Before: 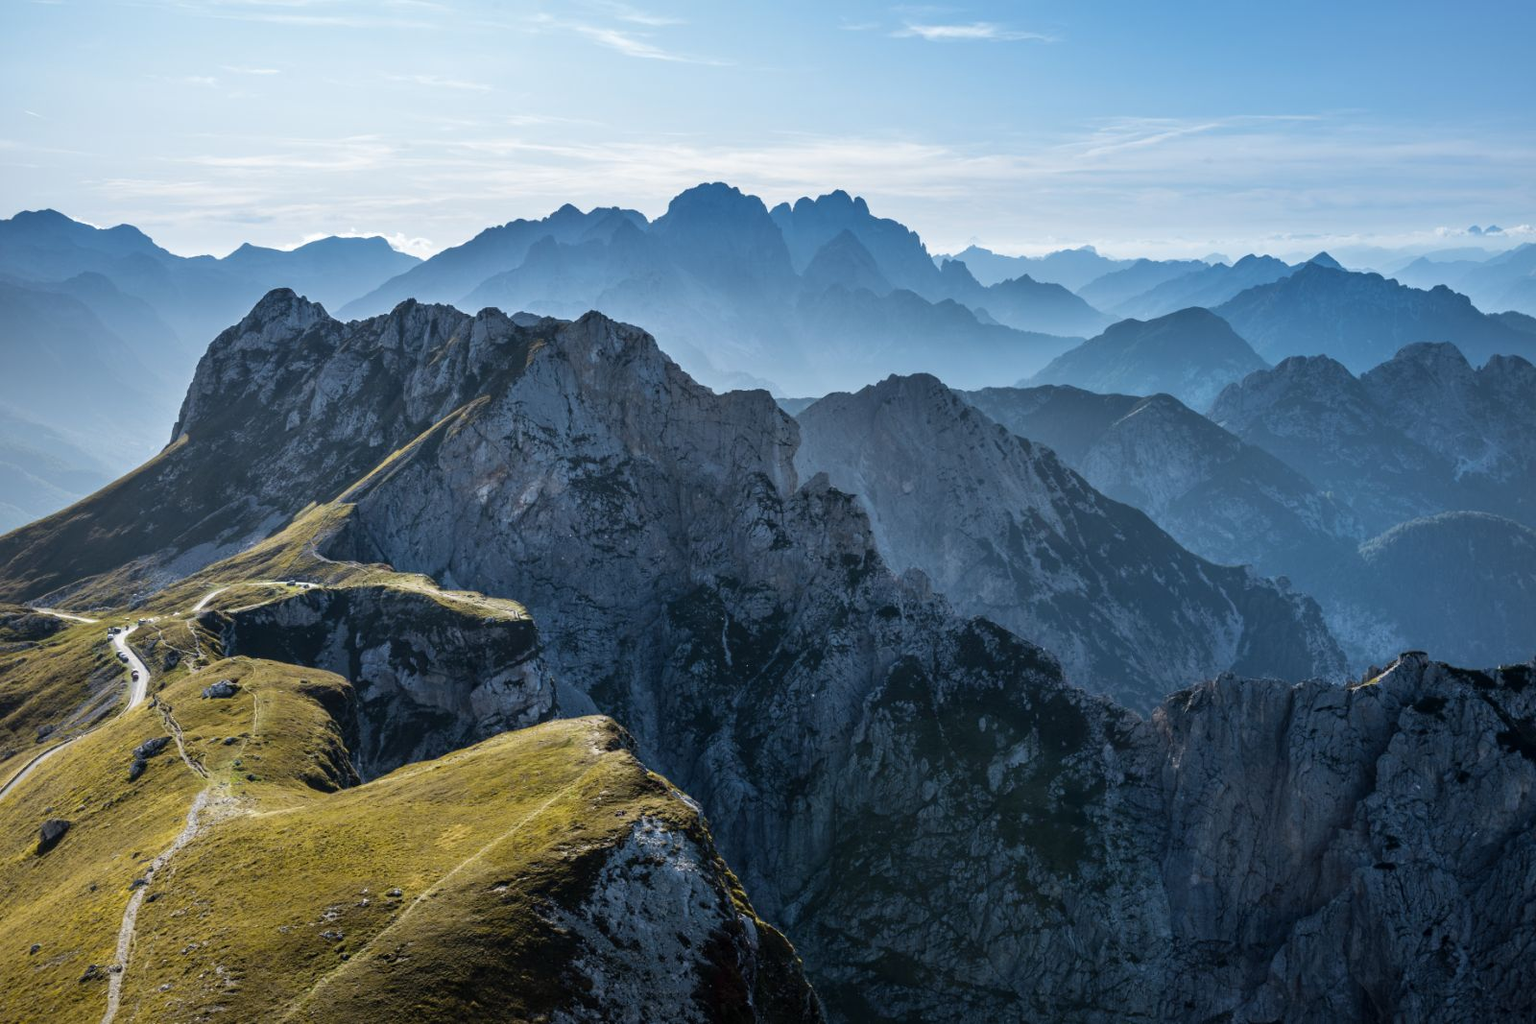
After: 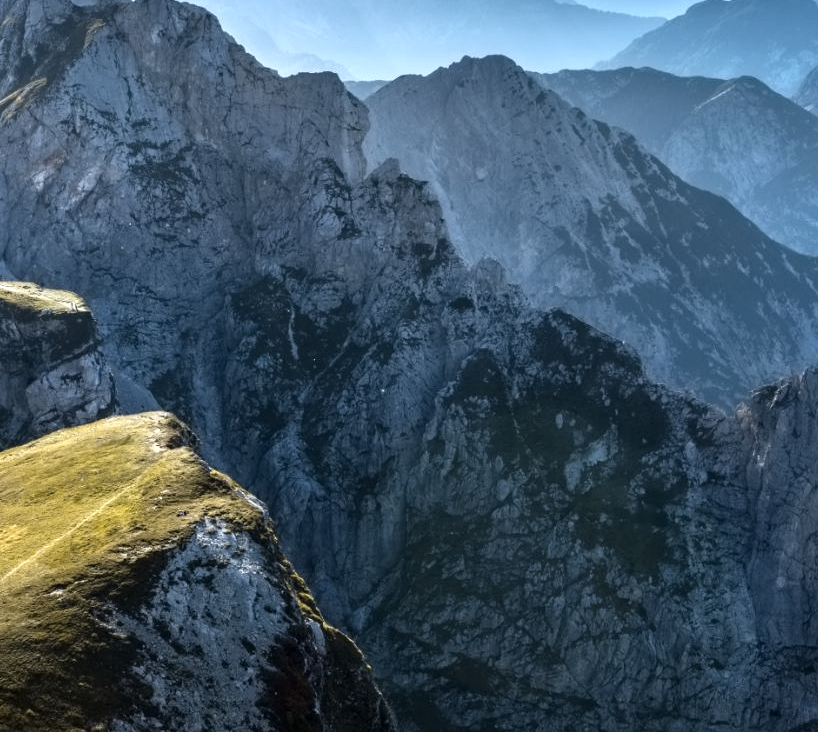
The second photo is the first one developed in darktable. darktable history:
crop and rotate: left 29.021%, top 31.335%, right 19.814%
shadows and highlights: shadows -11.44, white point adjustment 4, highlights 26.4, highlights color adjustment 0.319%
exposure: exposure 0.6 EV, compensate exposure bias true, compensate highlight preservation false
contrast equalizer: octaves 7, y [[0.5 ×6], [0.5 ×6], [0.5 ×6], [0 ×6], [0, 0.039, 0.251, 0.29, 0.293, 0.292]]
